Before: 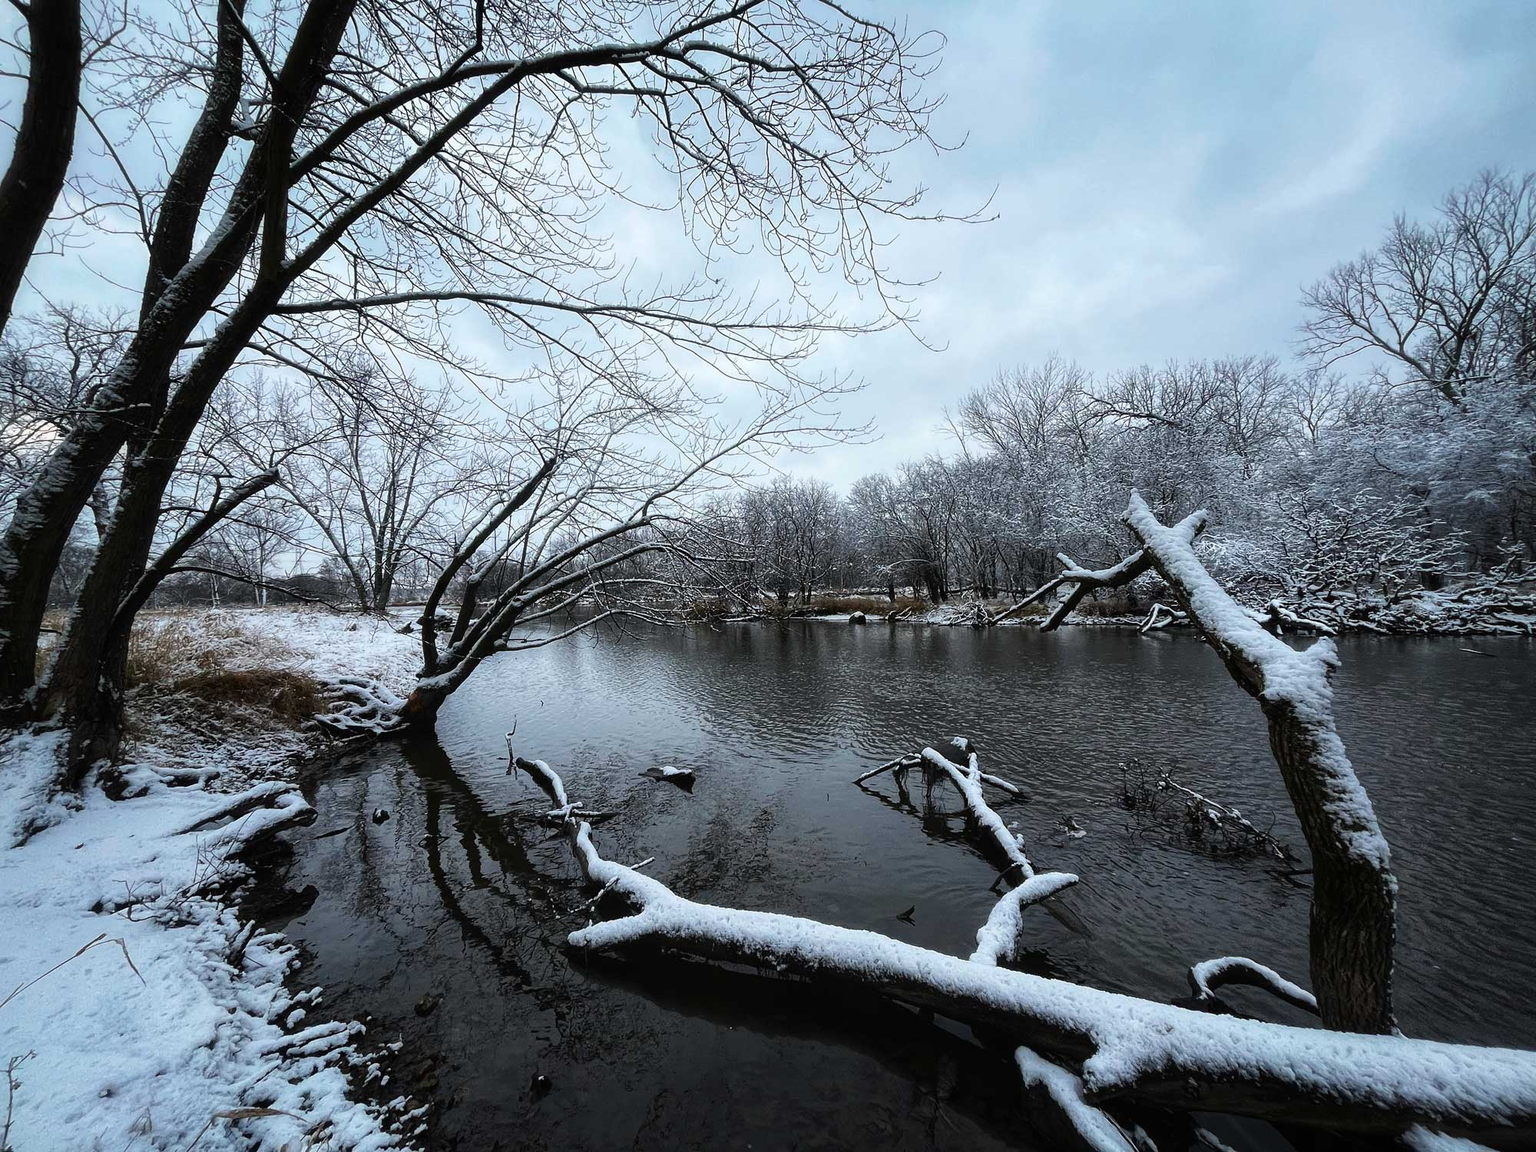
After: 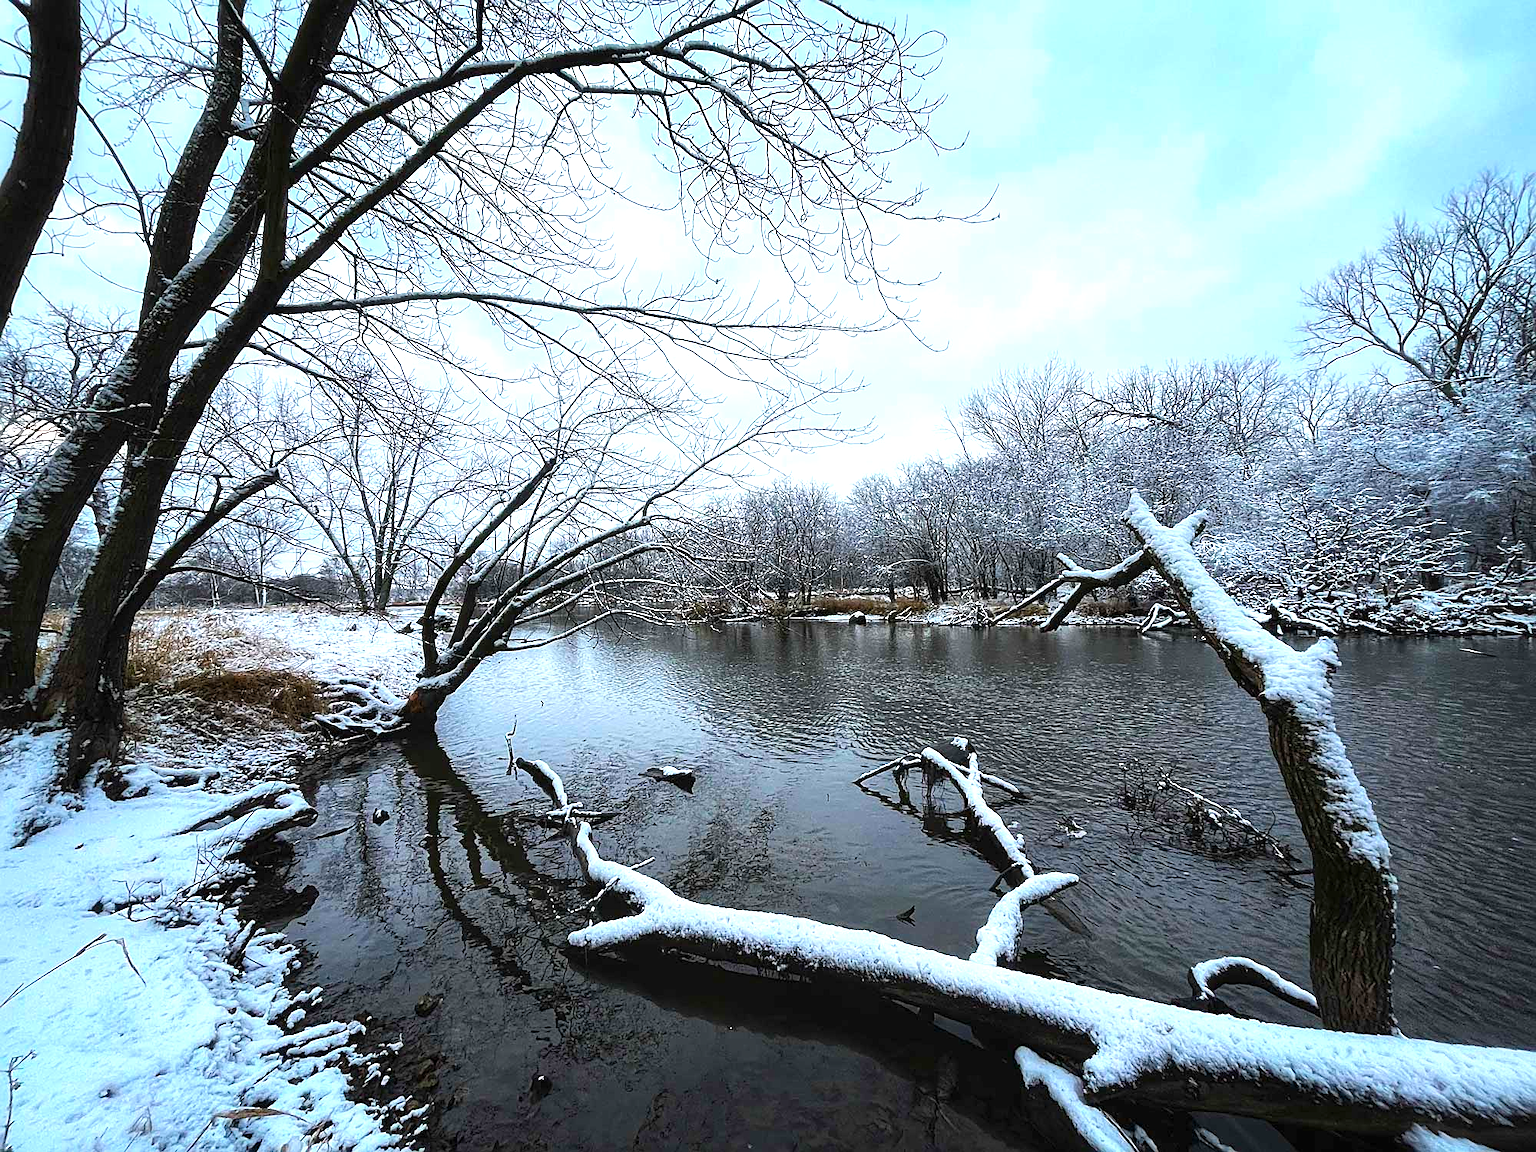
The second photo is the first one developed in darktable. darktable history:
color balance rgb: linear chroma grading › global chroma 15%, perceptual saturation grading › global saturation 30%
sharpen: on, module defaults
exposure: exposure 0.74 EV, compensate highlight preservation false
contrast brightness saturation: contrast 0.05, brightness 0.06, saturation 0.01
